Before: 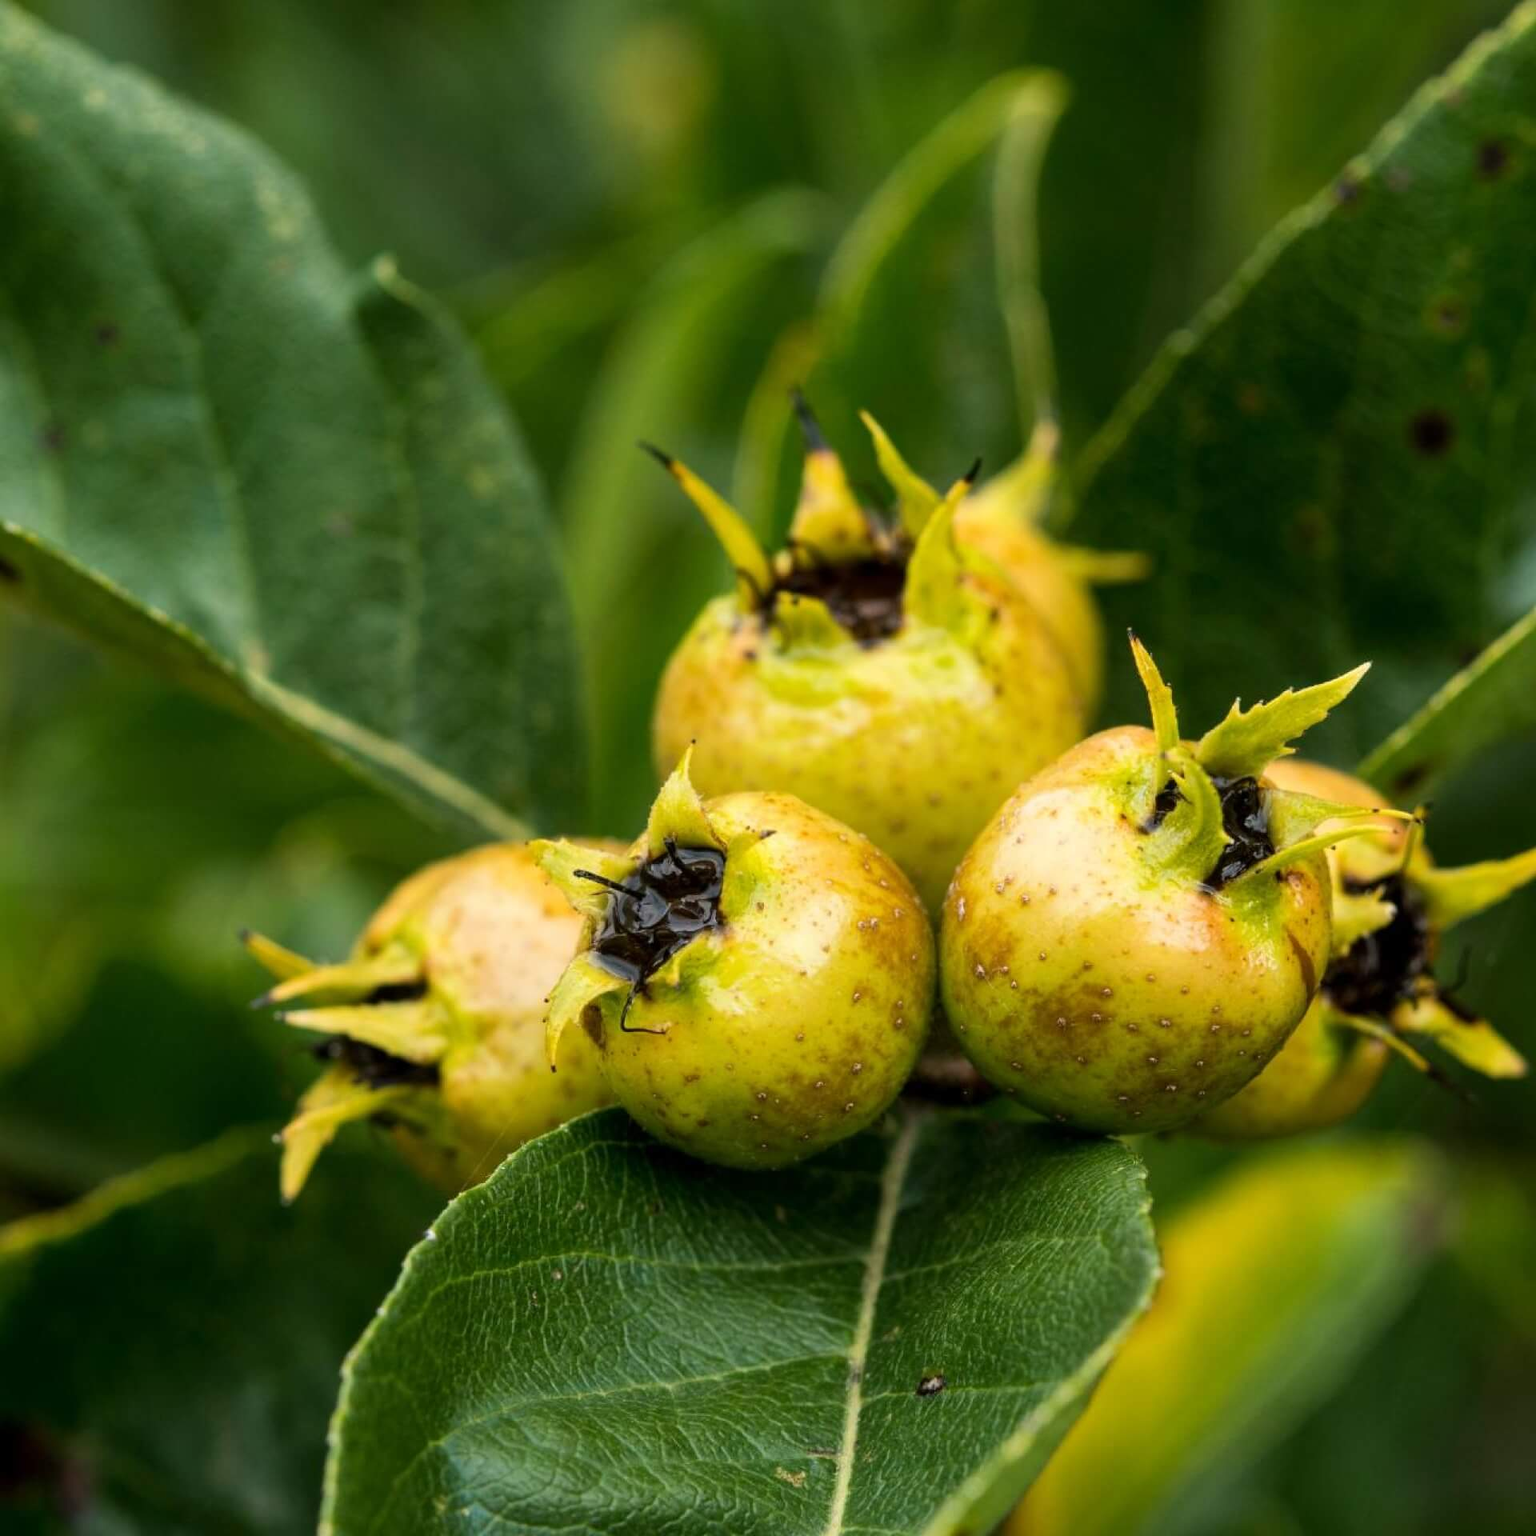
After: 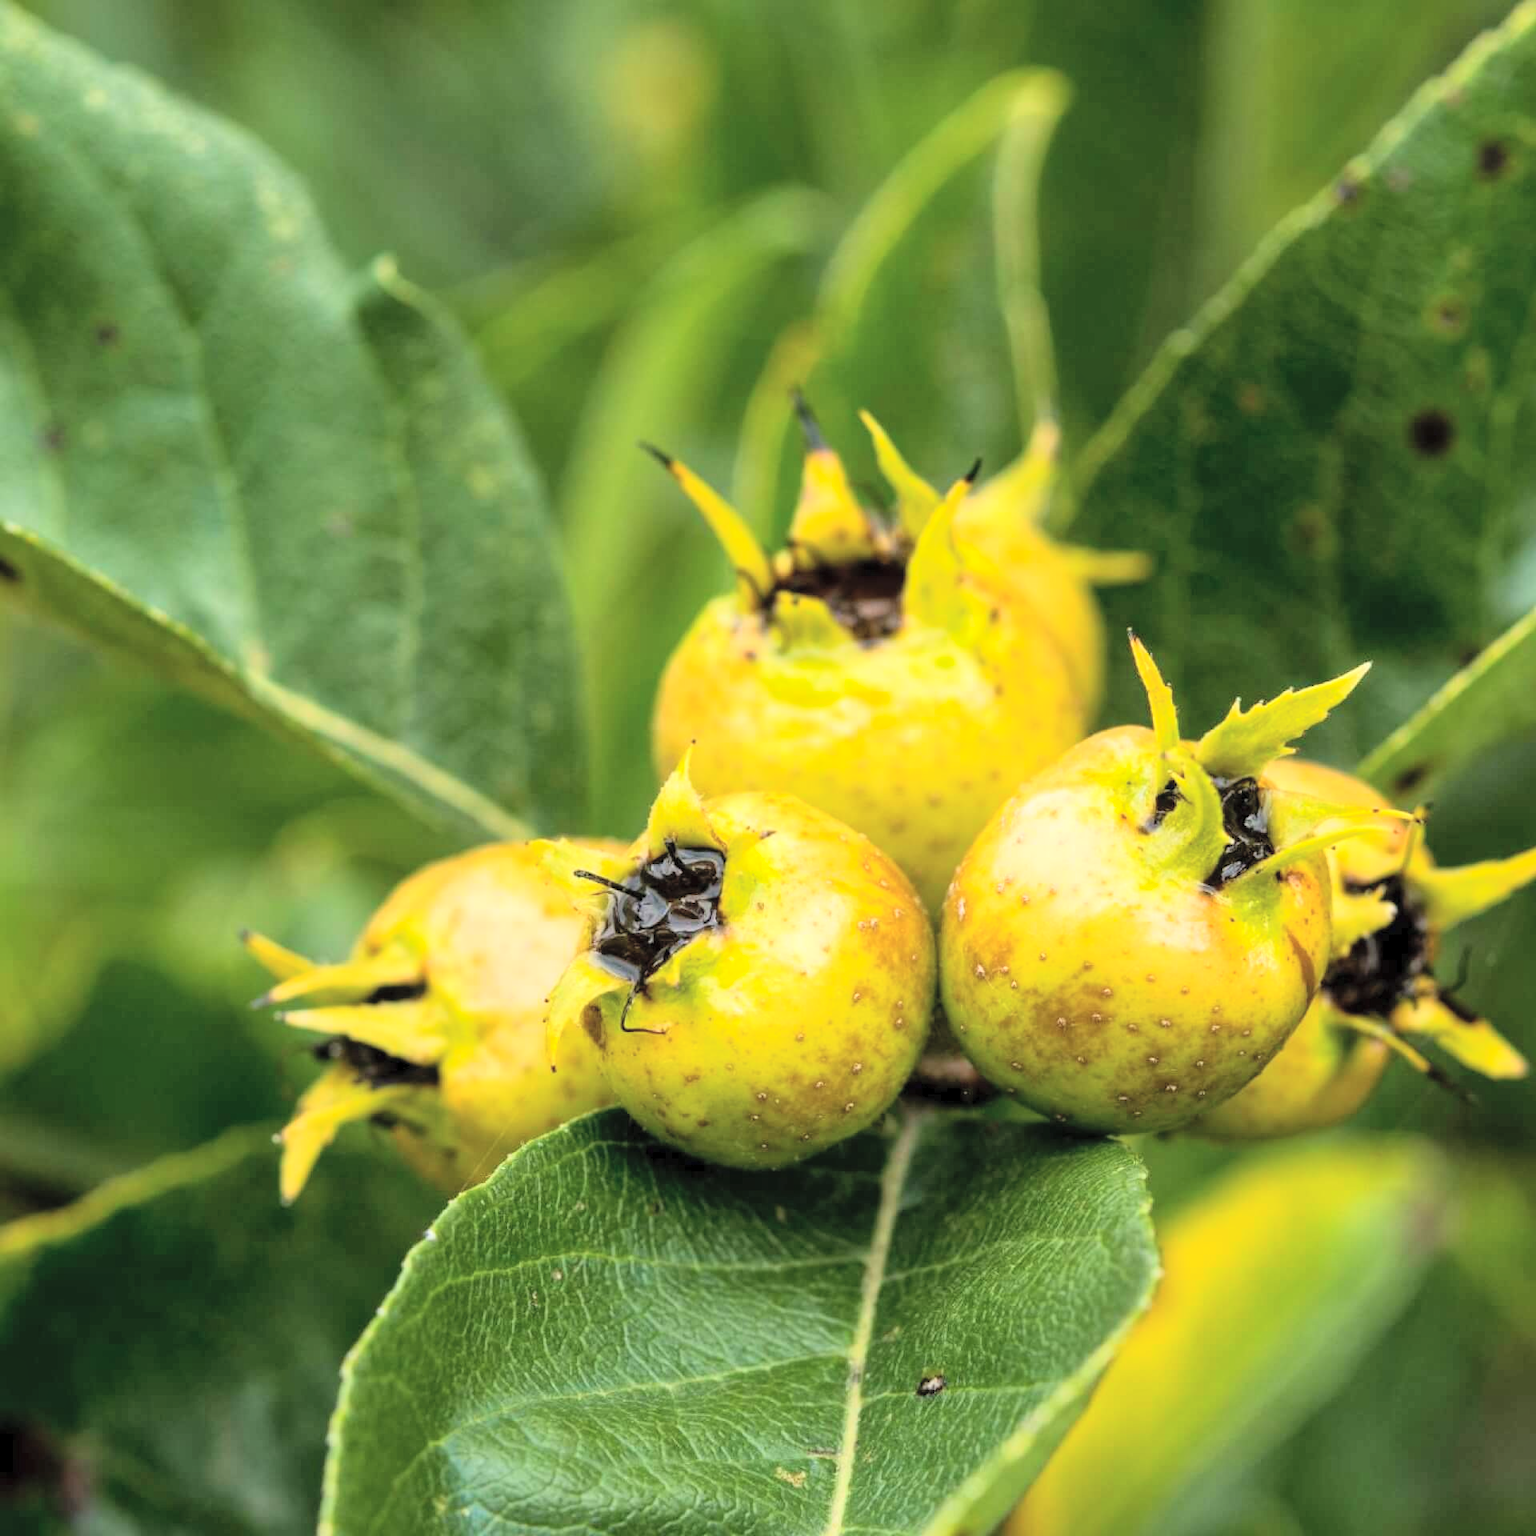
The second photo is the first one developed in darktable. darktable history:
local contrast: mode bilateral grid, contrast 11, coarseness 24, detail 115%, midtone range 0.2
tone curve: curves: ch0 [(0, 0) (0.003, 0.019) (0.011, 0.019) (0.025, 0.026) (0.044, 0.043) (0.069, 0.066) (0.1, 0.095) (0.136, 0.133) (0.177, 0.181) (0.224, 0.233) (0.277, 0.302) (0.335, 0.375) (0.399, 0.452) (0.468, 0.532) (0.543, 0.609) (0.623, 0.695) (0.709, 0.775) (0.801, 0.865) (0.898, 0.932) (1, 1)], color space Lab, independent channels
contrast brightness saturation: contrast 0.097, brightness 0.295, saturation 0.15
